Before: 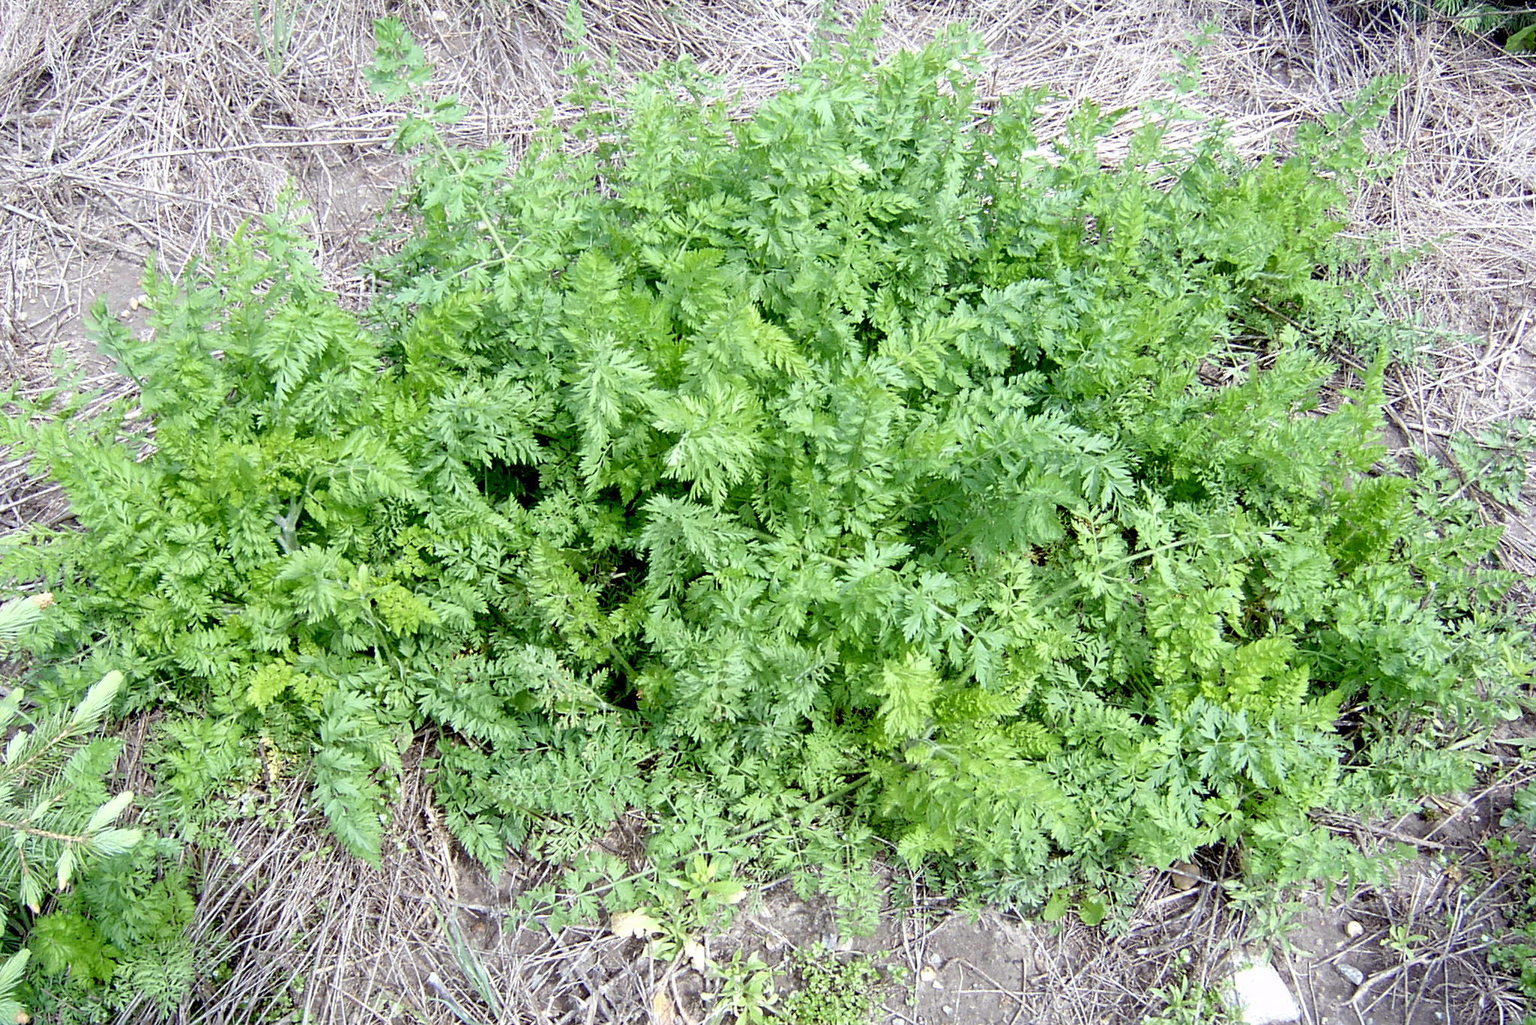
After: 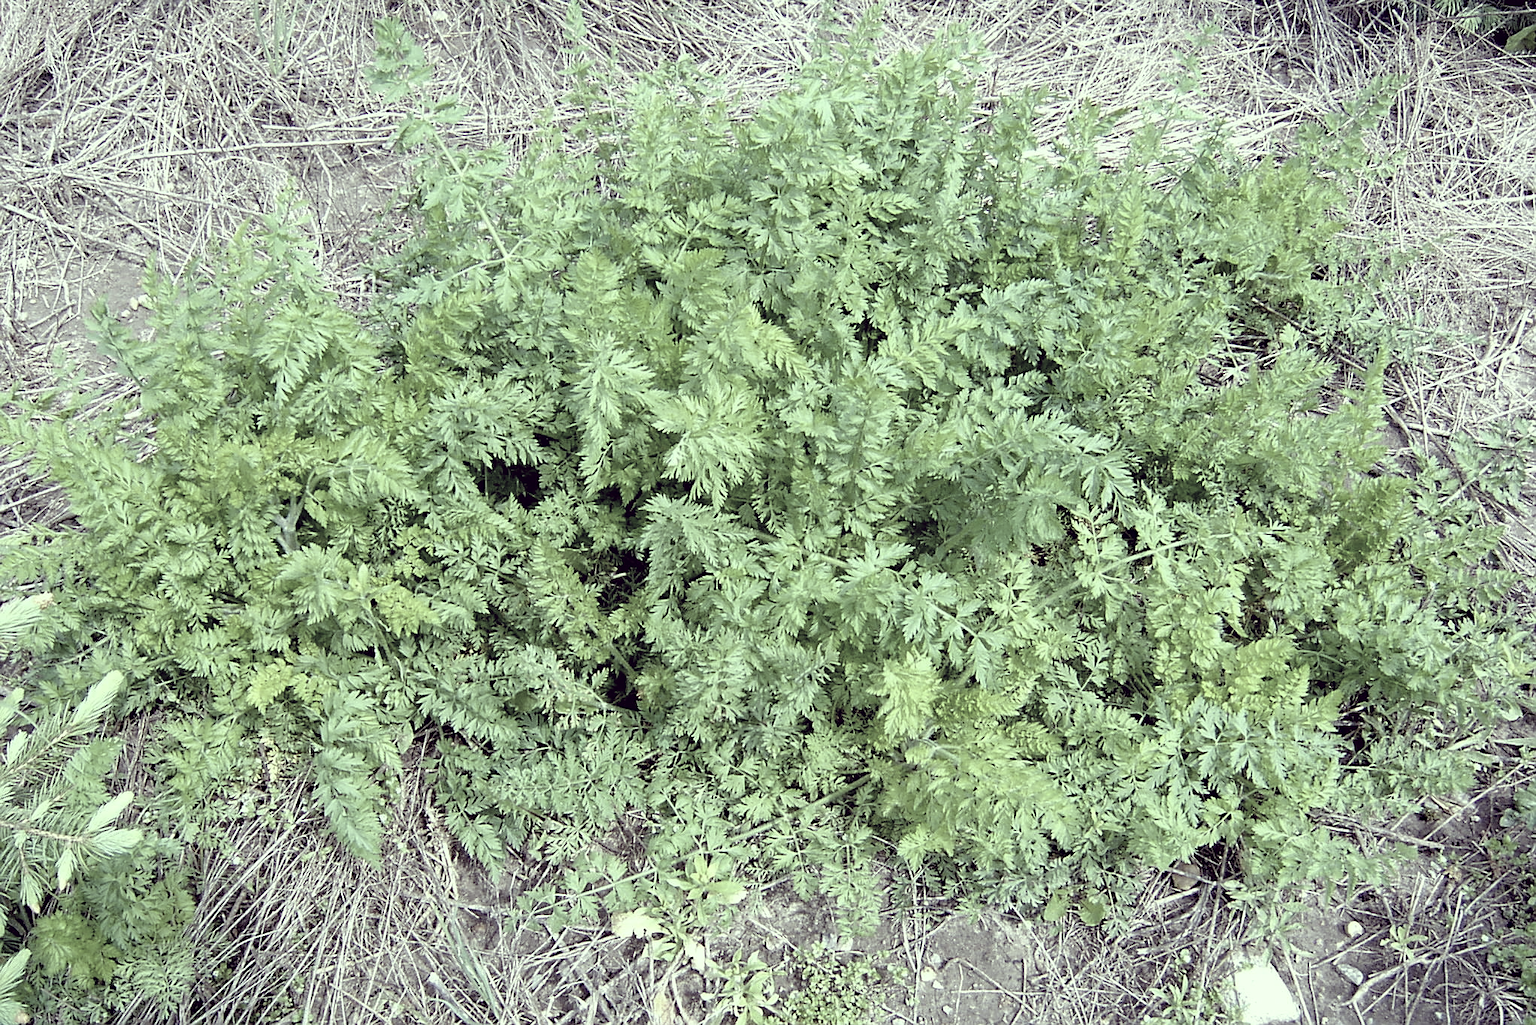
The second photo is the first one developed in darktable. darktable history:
sharpen: radius 1
haze removal: compatibility mode true, adaptive false
color correction: highlights a* -20.17, highlights b* 20.27, shadows a* 20.03, shadows b* -20.46, saturation 0.43
